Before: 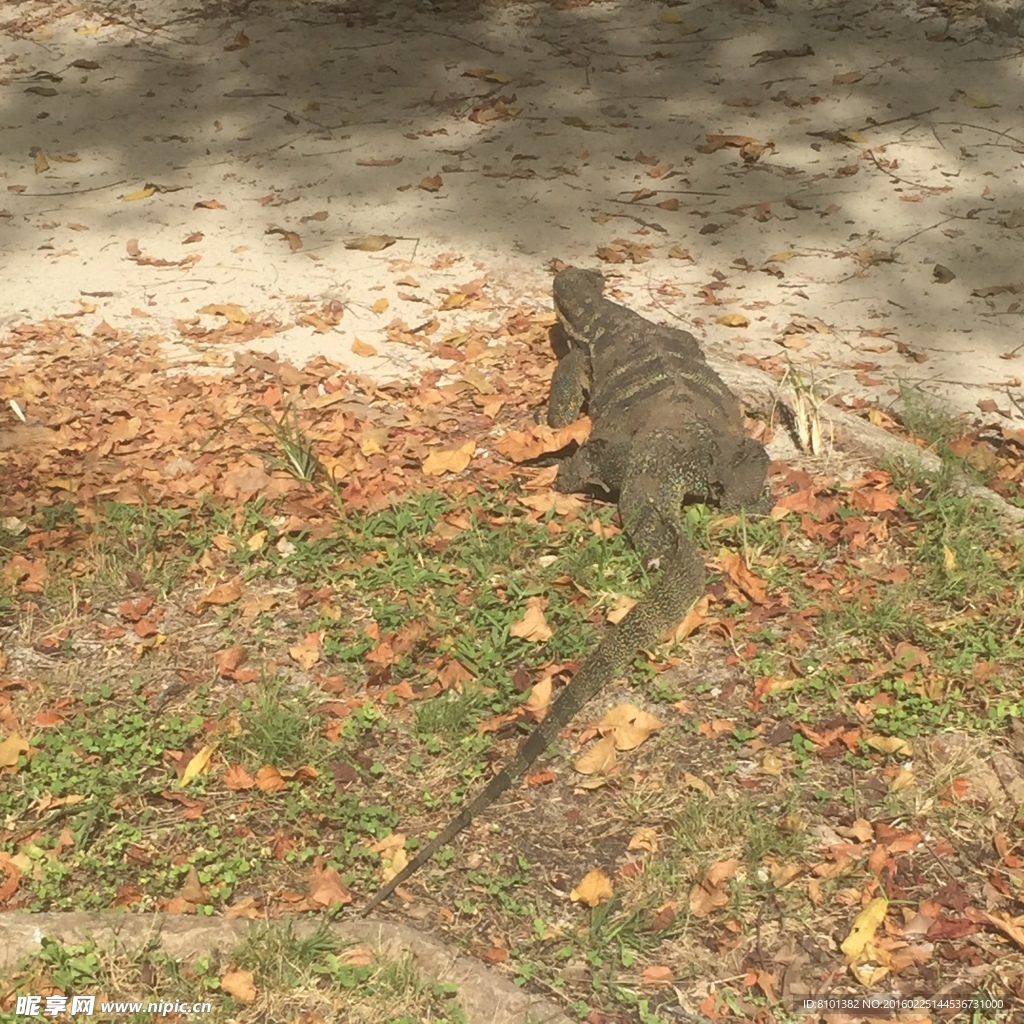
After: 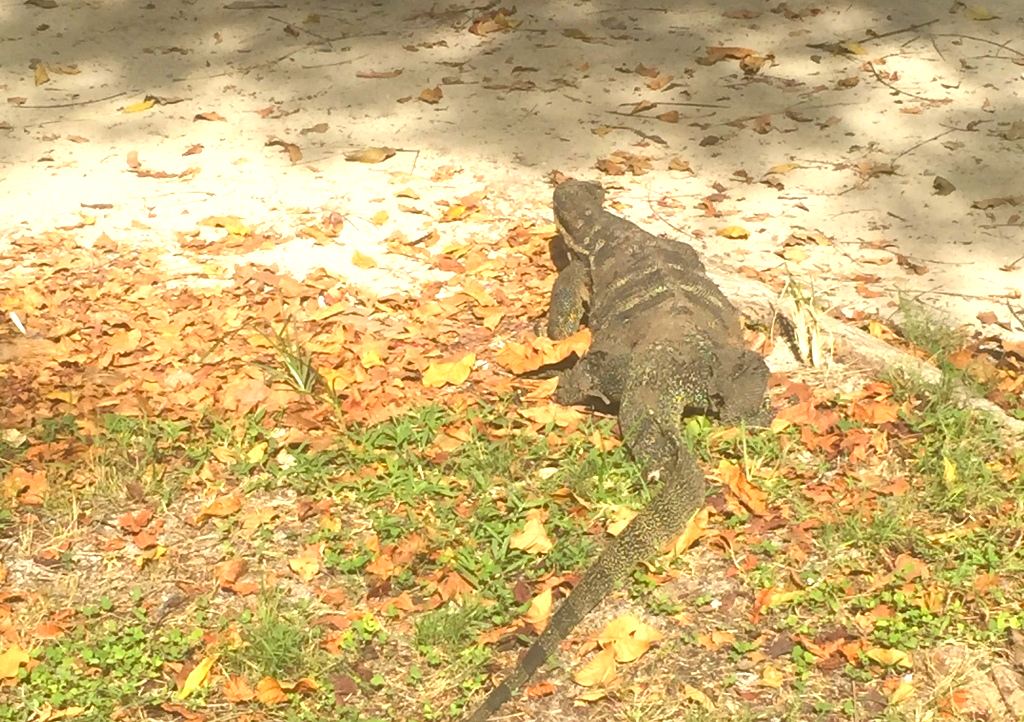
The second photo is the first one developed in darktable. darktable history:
color balance rgb: power › hue 75.46°, linear chroma grading › global chroma 9.937%, perceptual saturation grading › global saturation 10.259%, global vibrance 5.038%, contrast 3.025%
crop and rotate: top 8.608%, bottom 20.871%
exposure: black level correction 0, exposure 0.69 EV, compensate highlight preservation false
